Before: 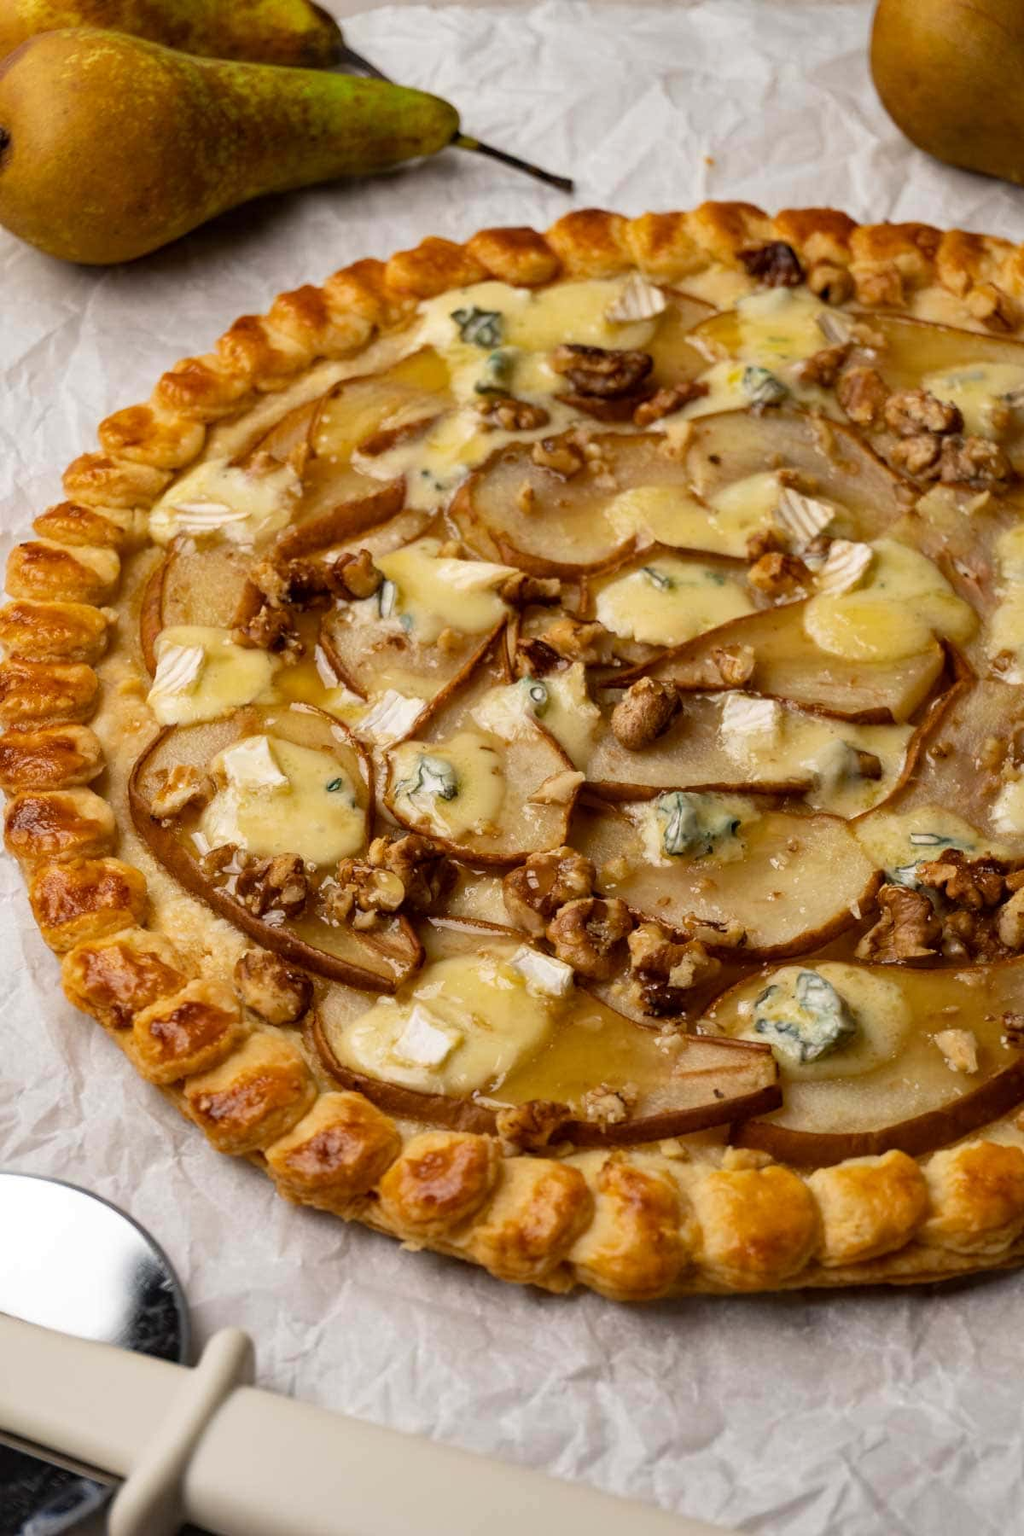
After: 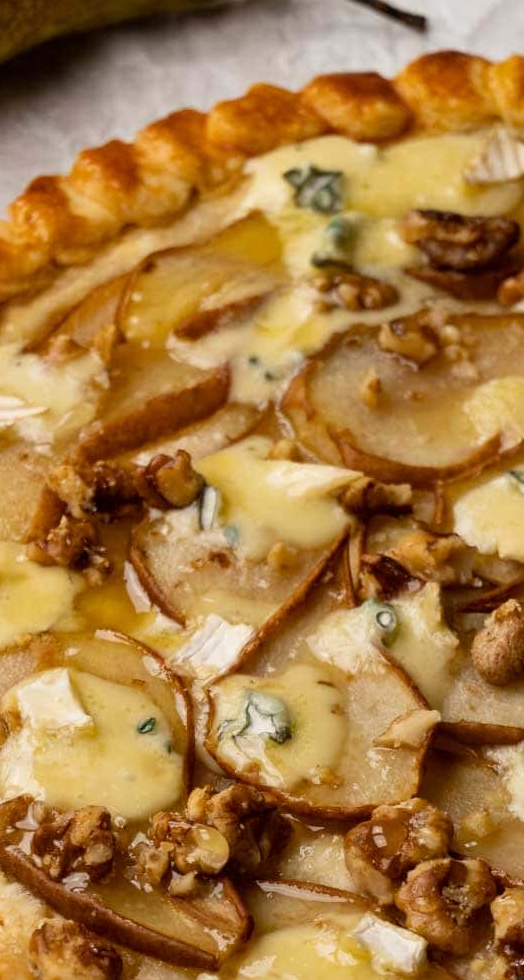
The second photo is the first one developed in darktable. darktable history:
crop: left 20.434%, top 10.784%, right 35.885%, bottom 34.754%
